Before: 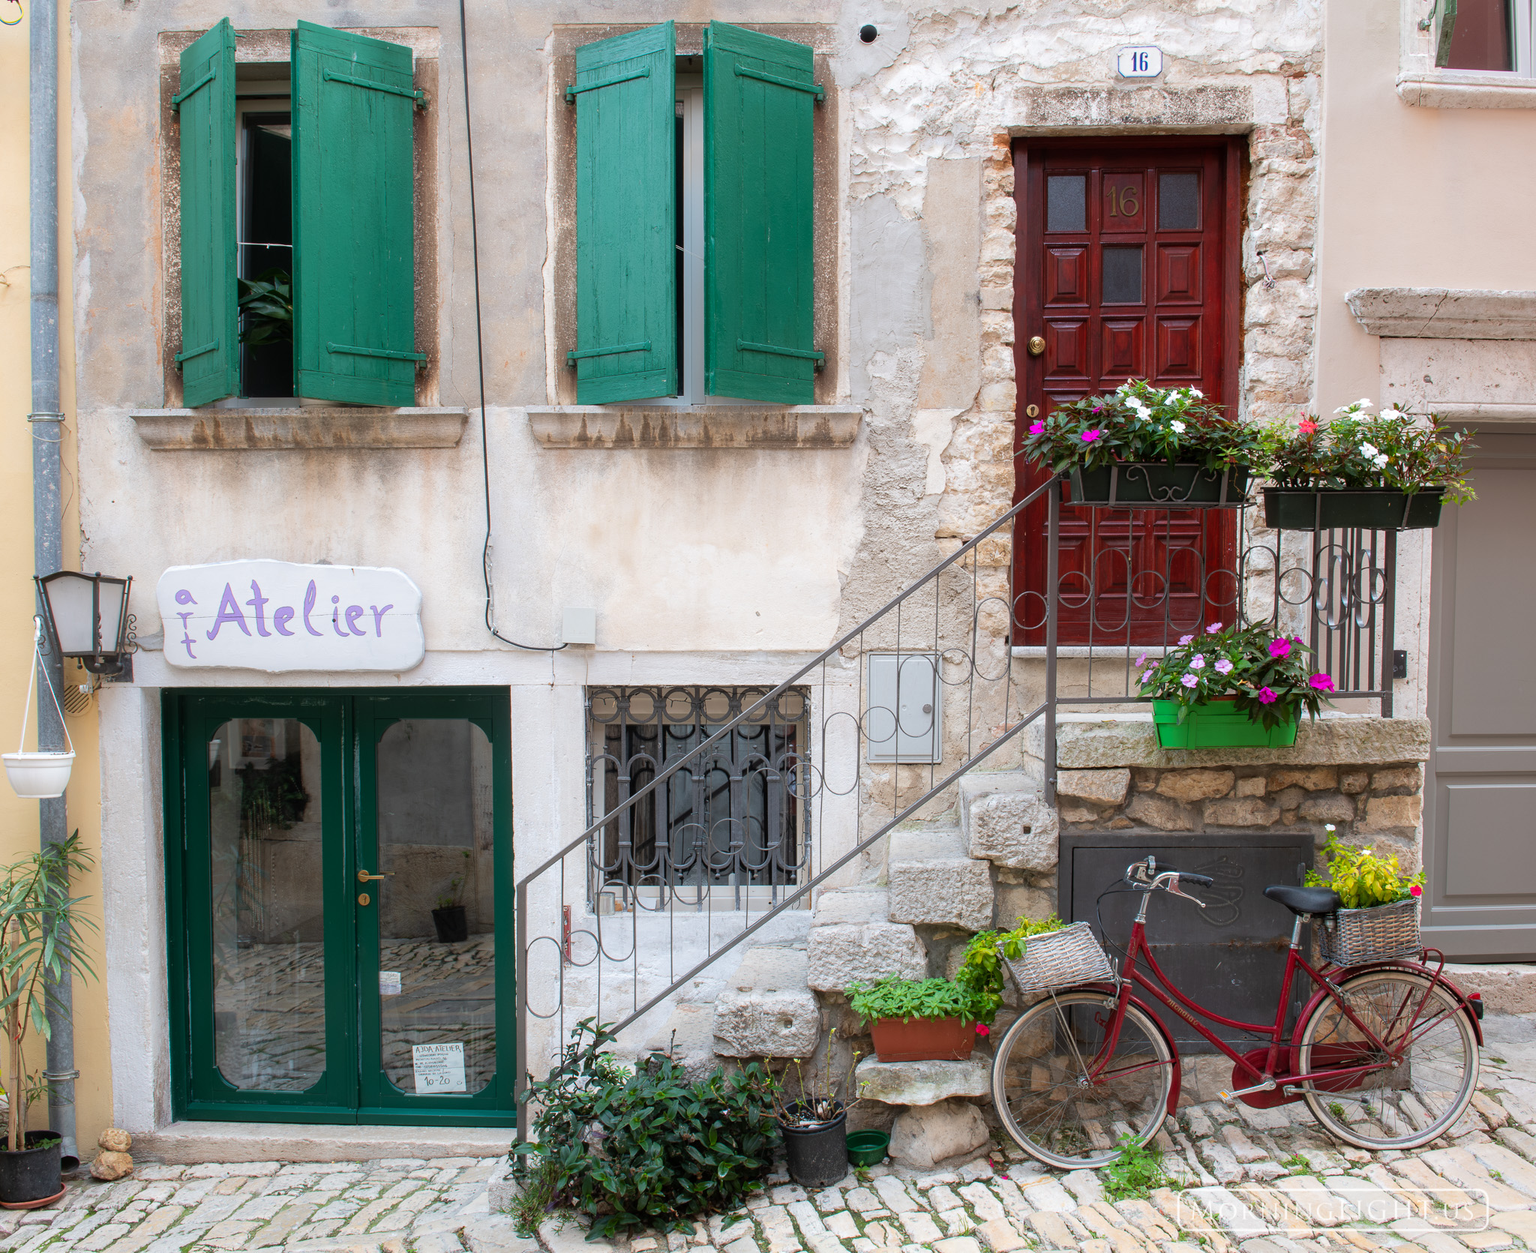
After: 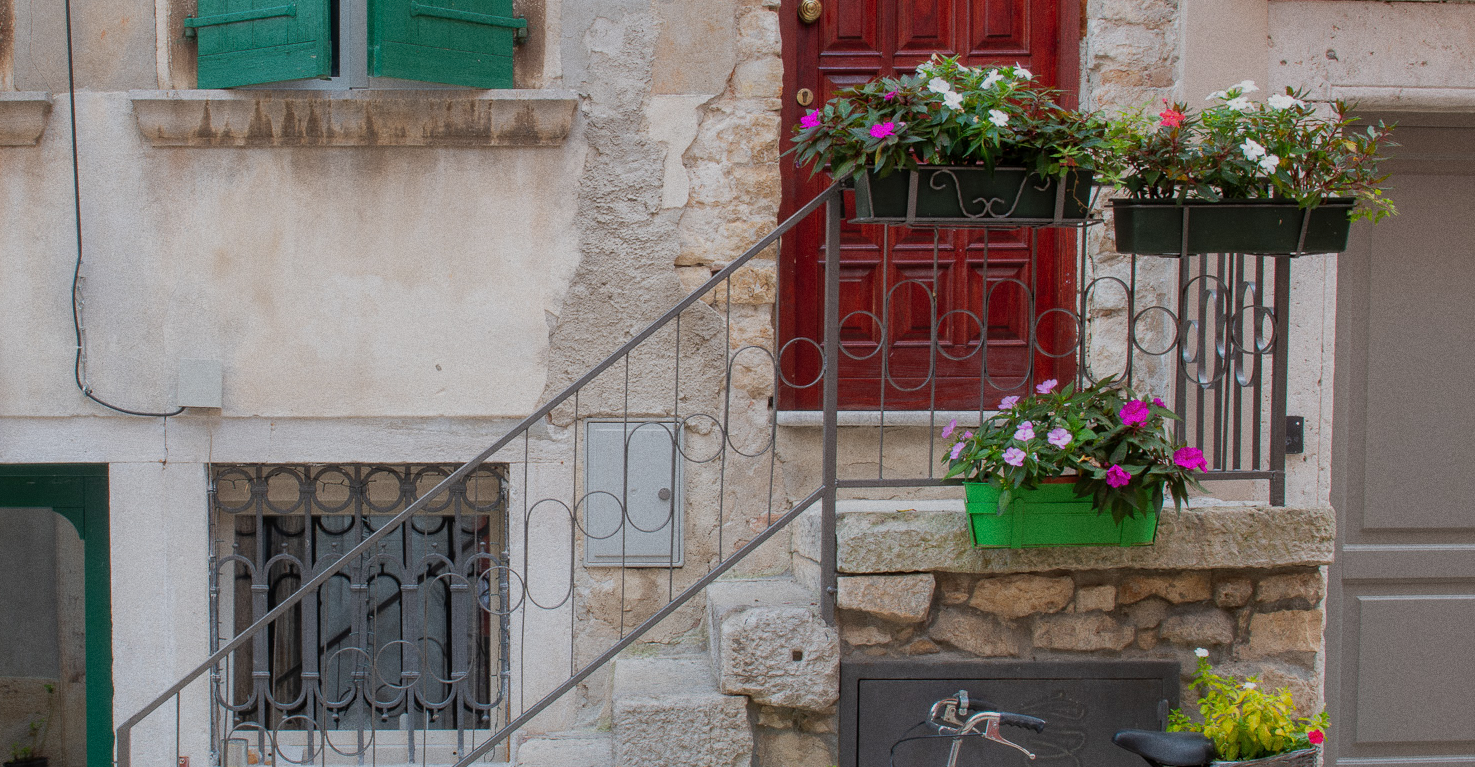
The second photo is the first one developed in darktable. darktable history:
shadows and highlights: on, module defaults
crop and rotate: left 27.938%, top 27.046%, bottom 27.046%
exposure: black level correction 0.001, exposure 0.5 EV, compensate exposure bias true, compensate highlight preservation false
grain: coarseness 0.09 ISO
